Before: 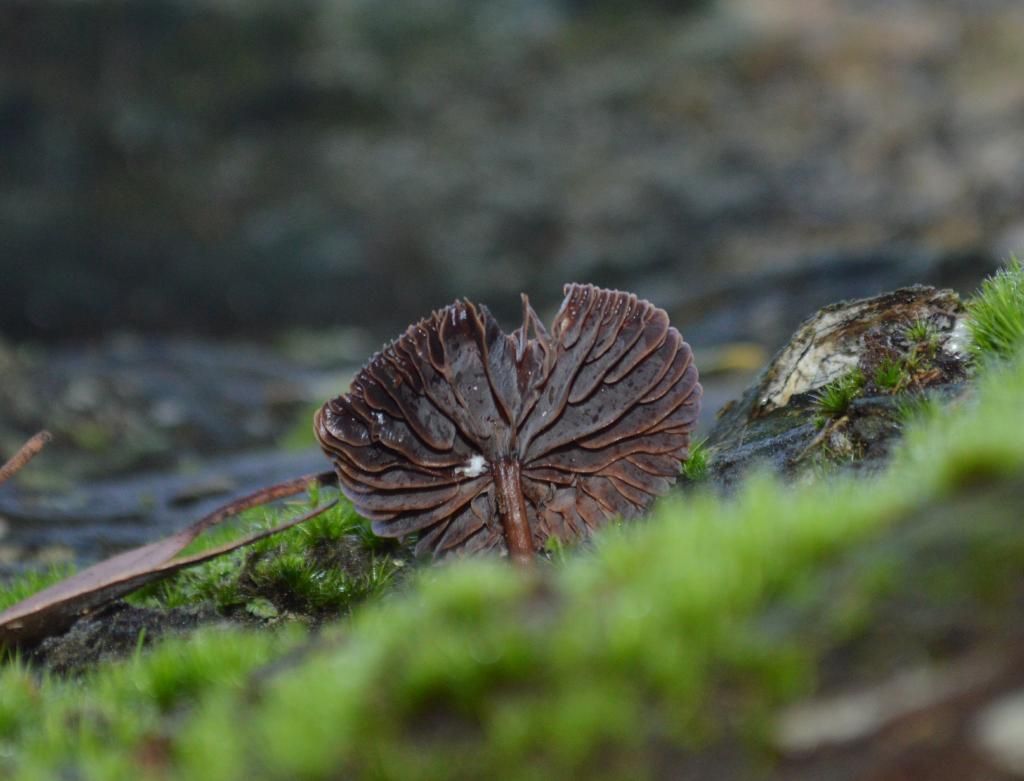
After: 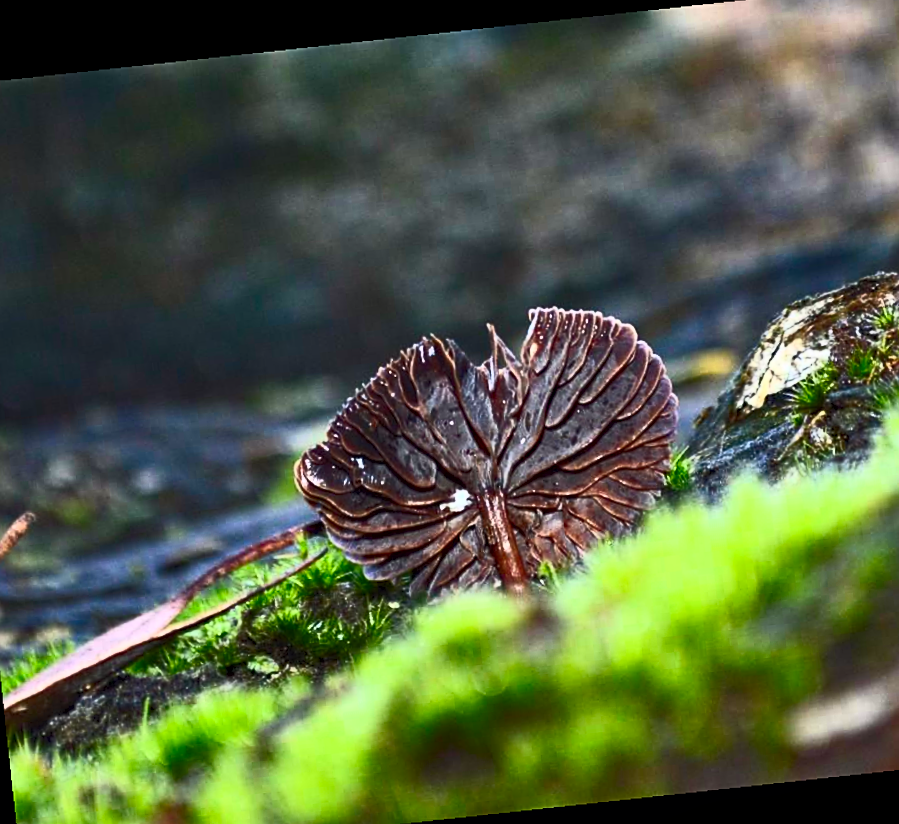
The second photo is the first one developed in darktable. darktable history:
contrast equalizer: octaves 7, y [[0.6 ×6], [0.55 ×6], [0 ×6], [0 ×6], [0 ×6]], mix 0.15
crop and rotate: angle 1°, left 4.281%, top 0.642%, right 11.383%, bottom 2.486%
sharpen: on, module defaults
rotate and perspective: rotation -5.2°, automatic cropping off
contrast brightness saturation: contrast 0.83, brightness 0.59, saturation 0.59
haze removal: adaptive false
